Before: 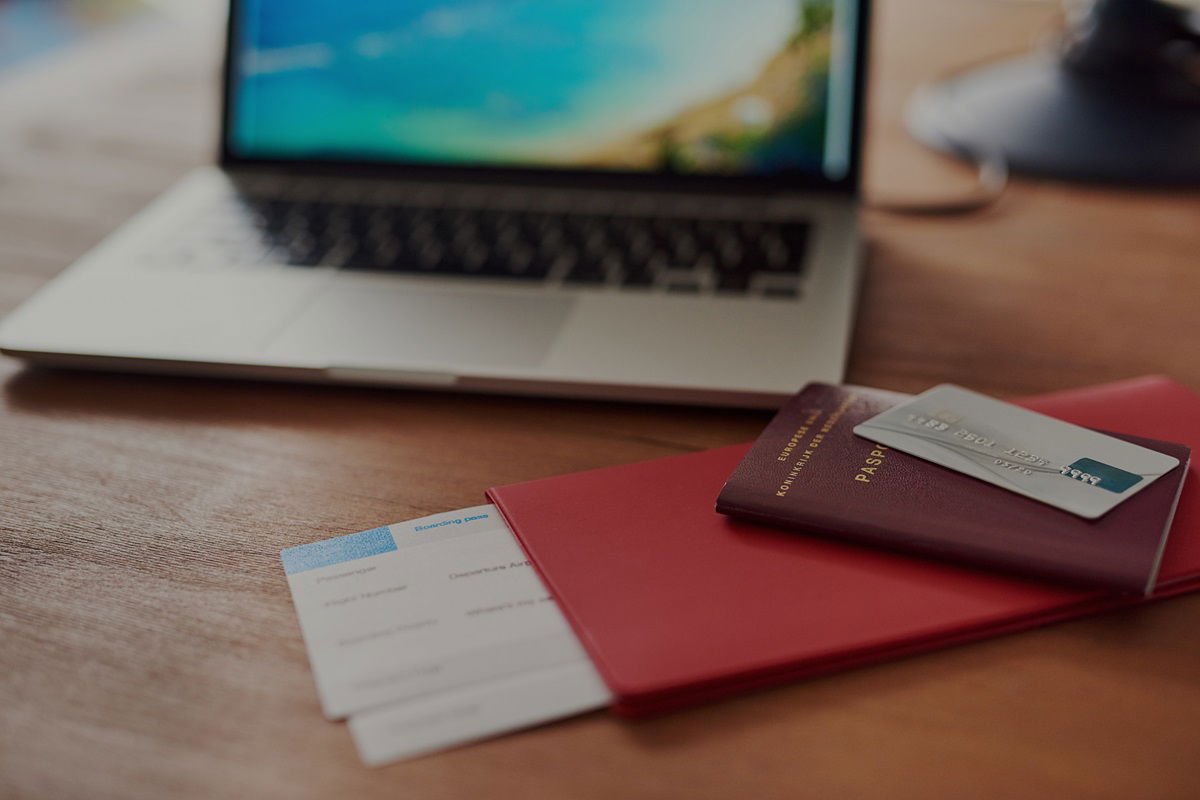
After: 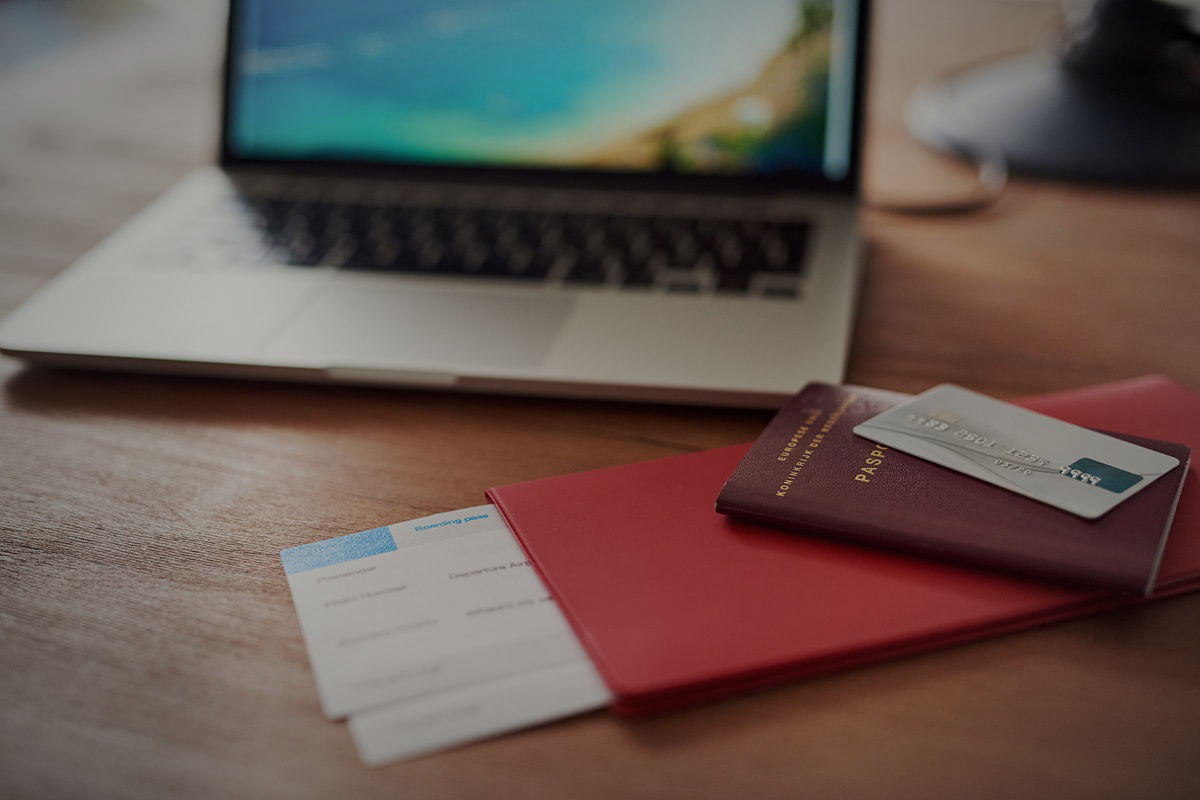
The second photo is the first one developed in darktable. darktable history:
vignetting: fall-off start 67.67%, fall-off radius 67.92%, automatic ratio true
